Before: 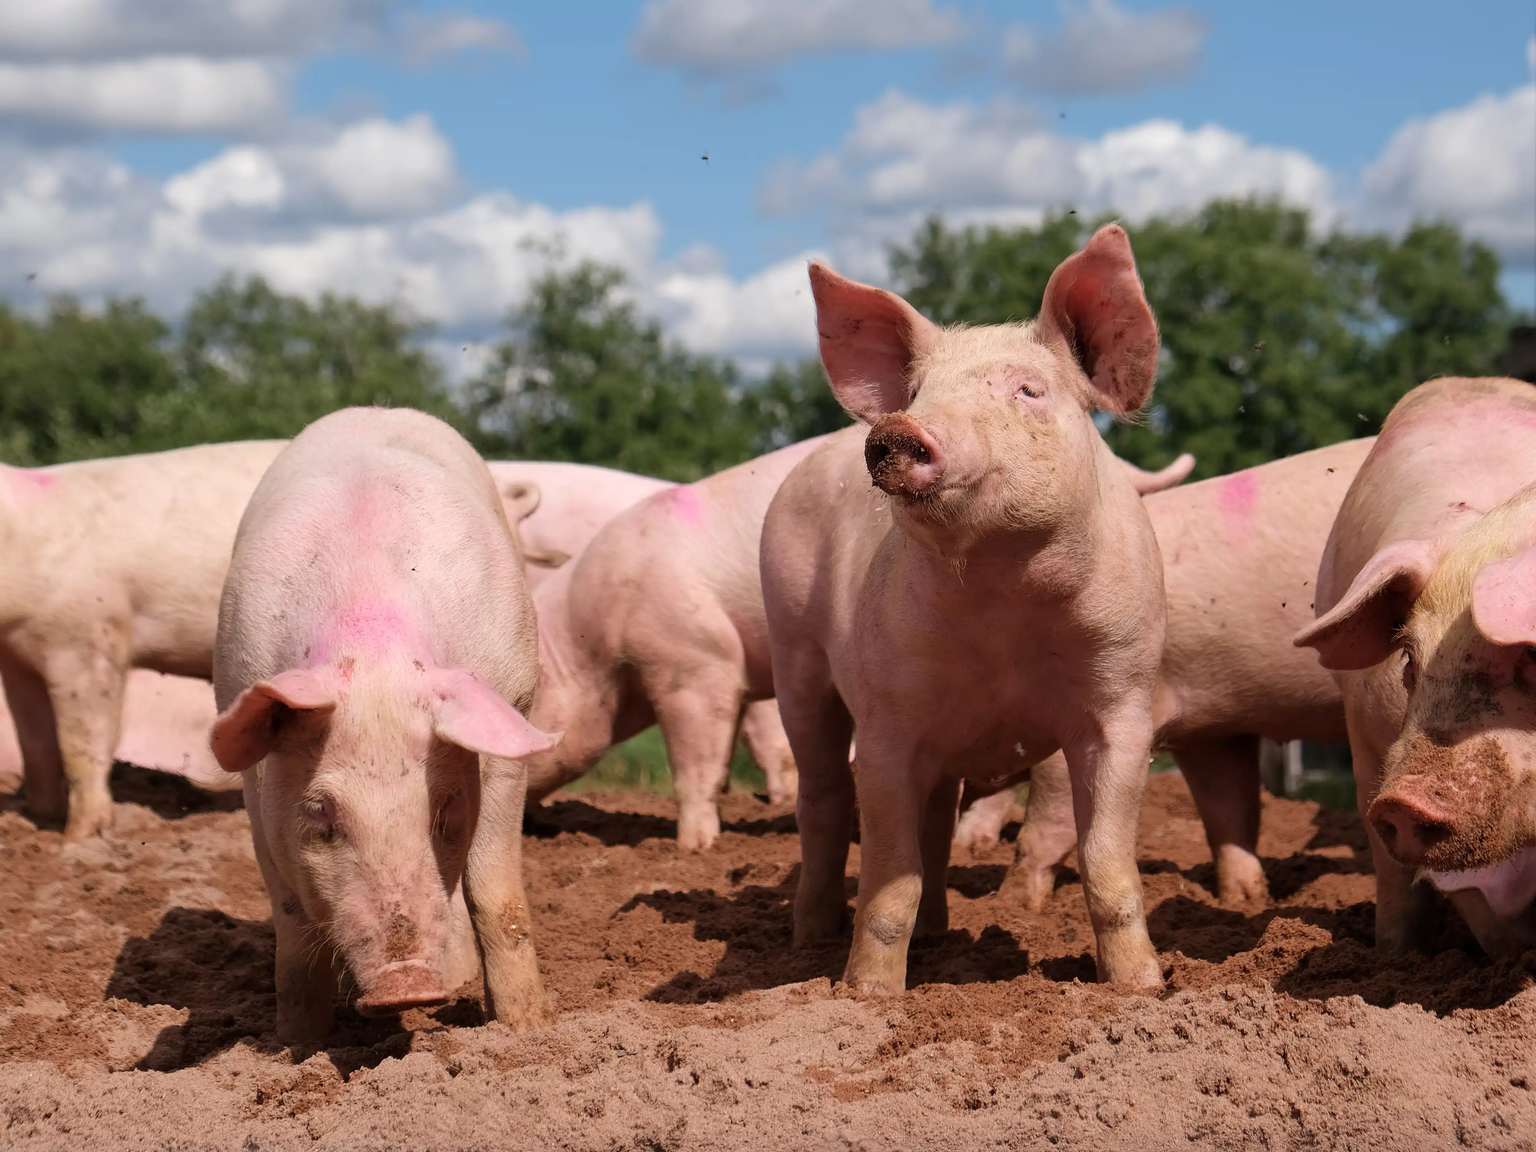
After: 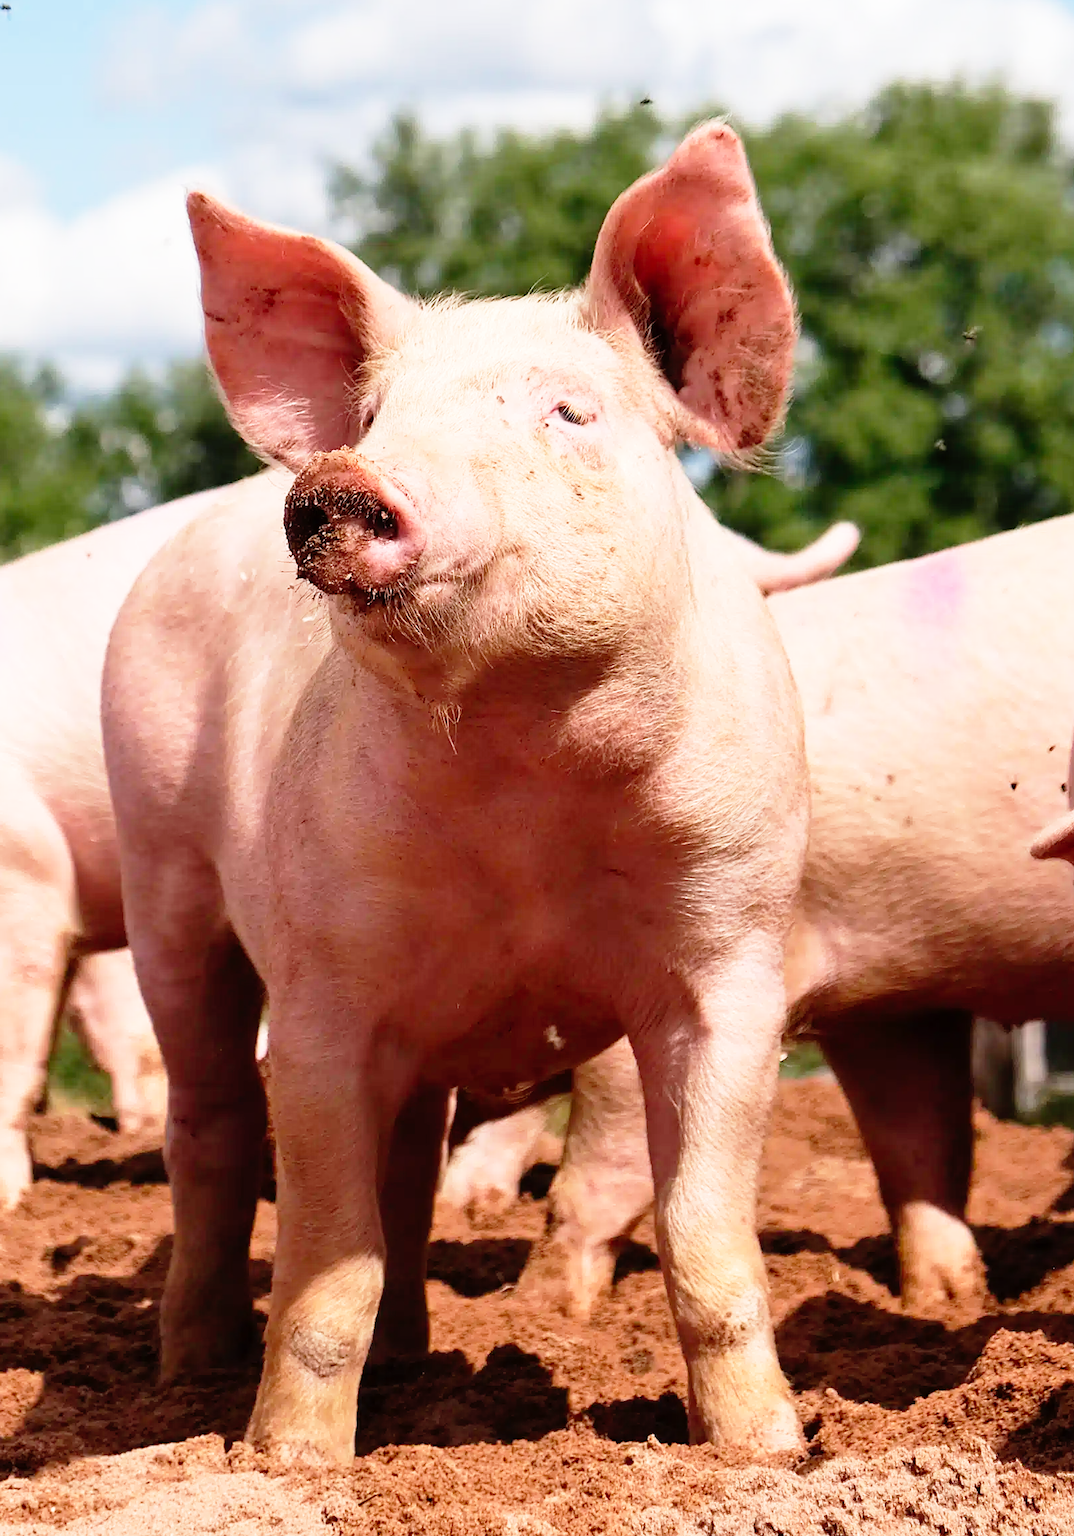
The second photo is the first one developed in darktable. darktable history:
crop: left 45.721%, top 13.393%, right 14.118%, bottom 10.01%
base curve: curves: ch0 [(0, 0) (0.012, 0.01) (0.073, 0.168) (0.31, 0.711) (0.645, 0.957) (1, 1)], preserve colors none
